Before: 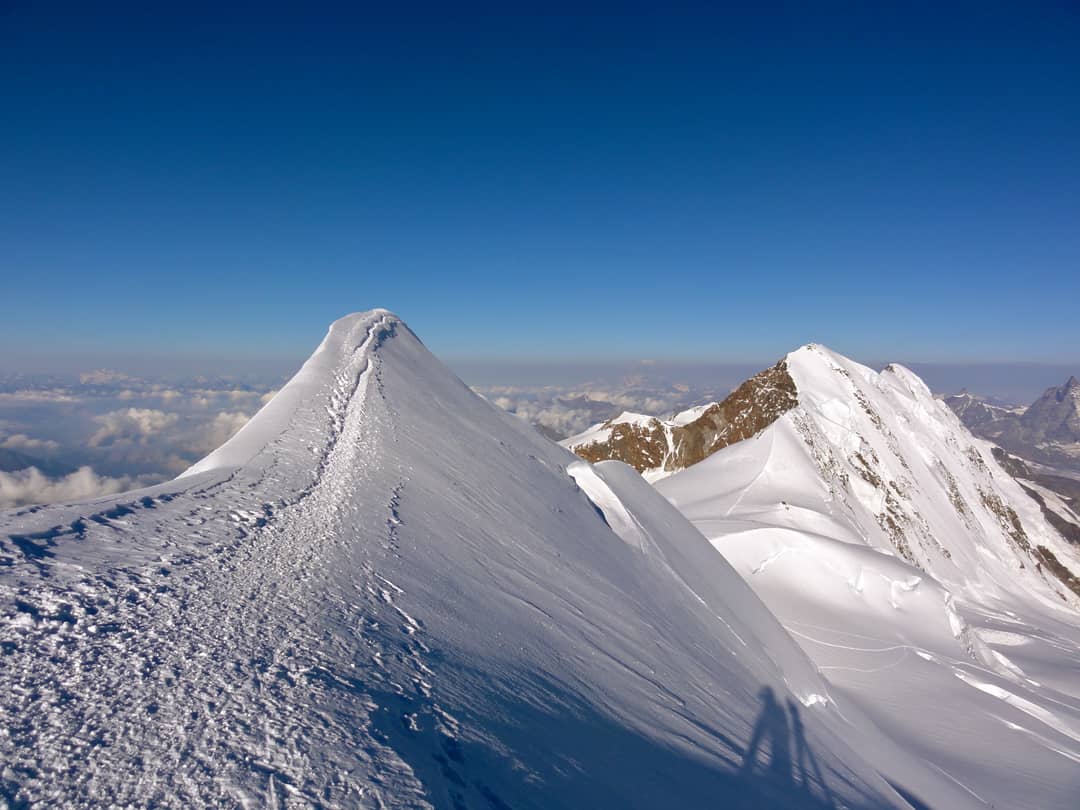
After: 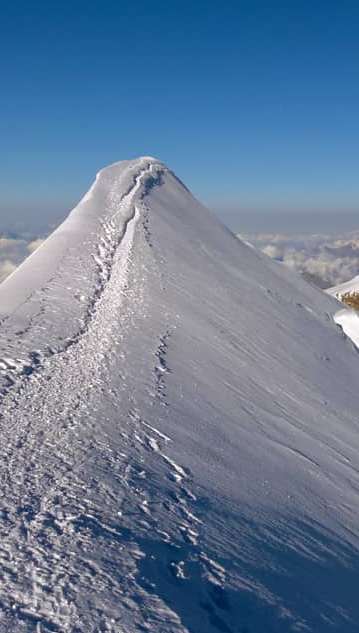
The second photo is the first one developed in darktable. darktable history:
crop and rotate: left 21.625%, top 18.801%, right 45.09%, bottom 2.964%
